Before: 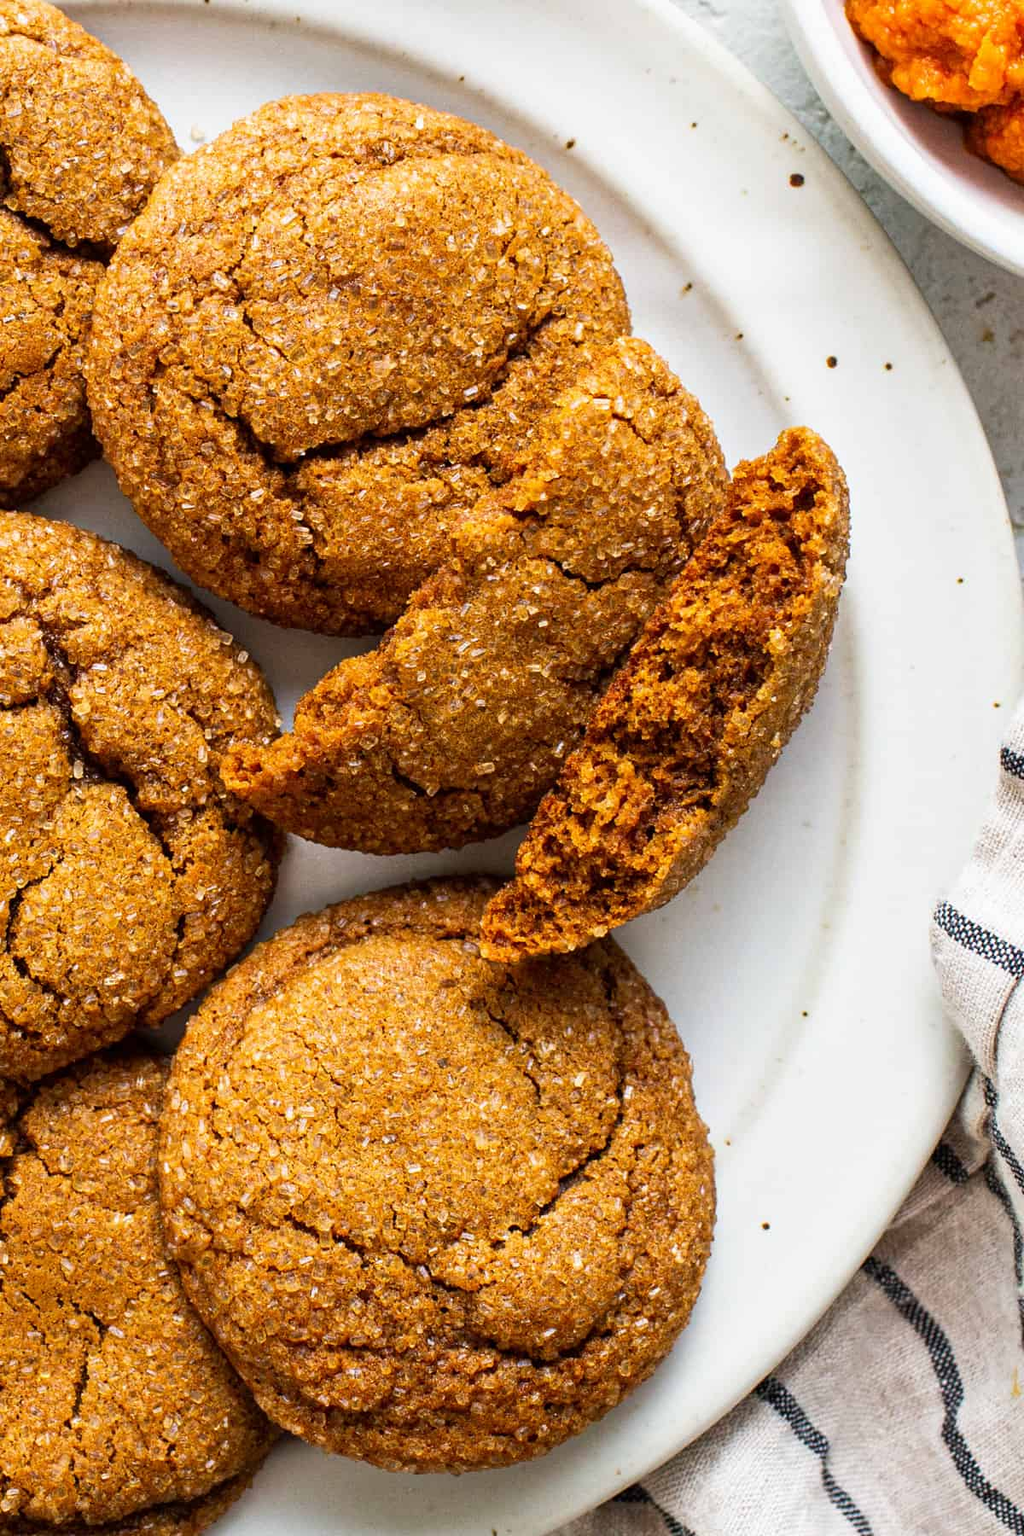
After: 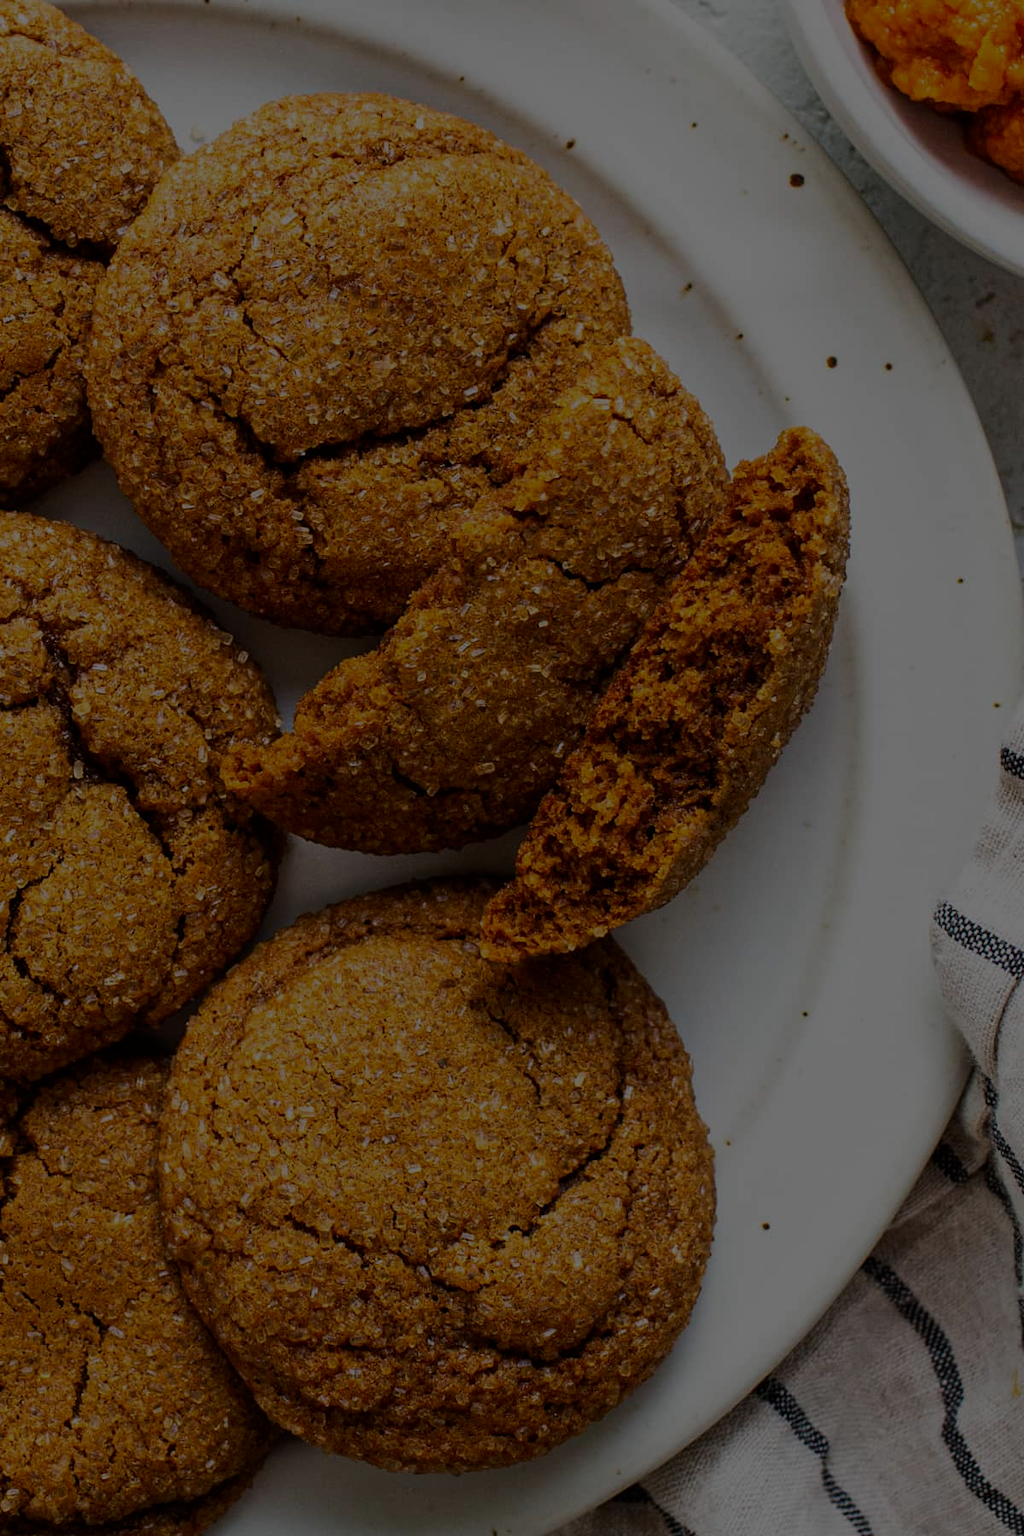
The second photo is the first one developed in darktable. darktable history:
shadows and highlights: shadows -19.91, highlights -73.15
exposure: exposure -2.446 EV, compensate highlight preservation false
